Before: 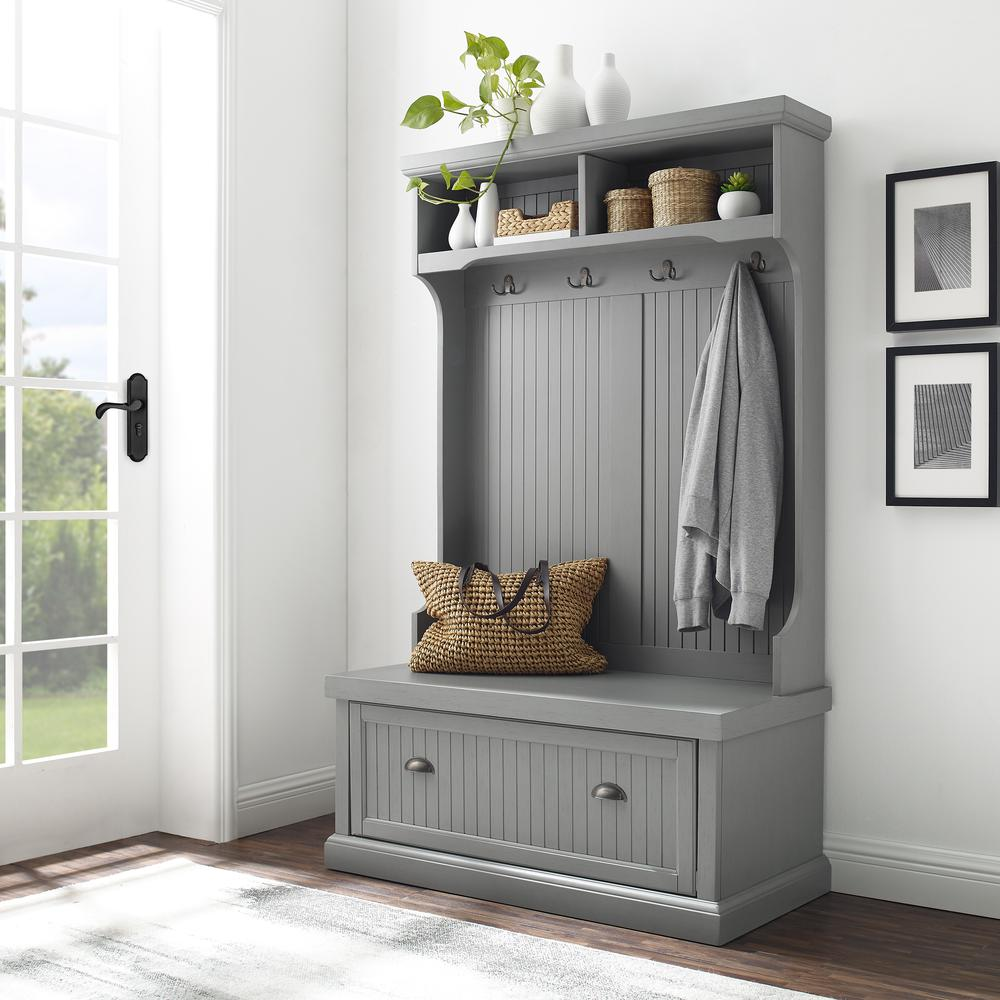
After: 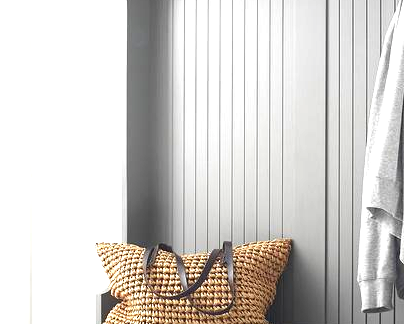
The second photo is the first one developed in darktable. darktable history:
color zones: curves: ch1 [(0.239, 0.552) (0.75, 0.5)]; ch2 [(0.25, 0.462) (0.749, 0.457)]
crop: left 31.699%, top 31.931%, right 27.816%, bottom 35.442%
exposure: black level correction 0, exposure 1.2 EV, compensate highlight preservation false
